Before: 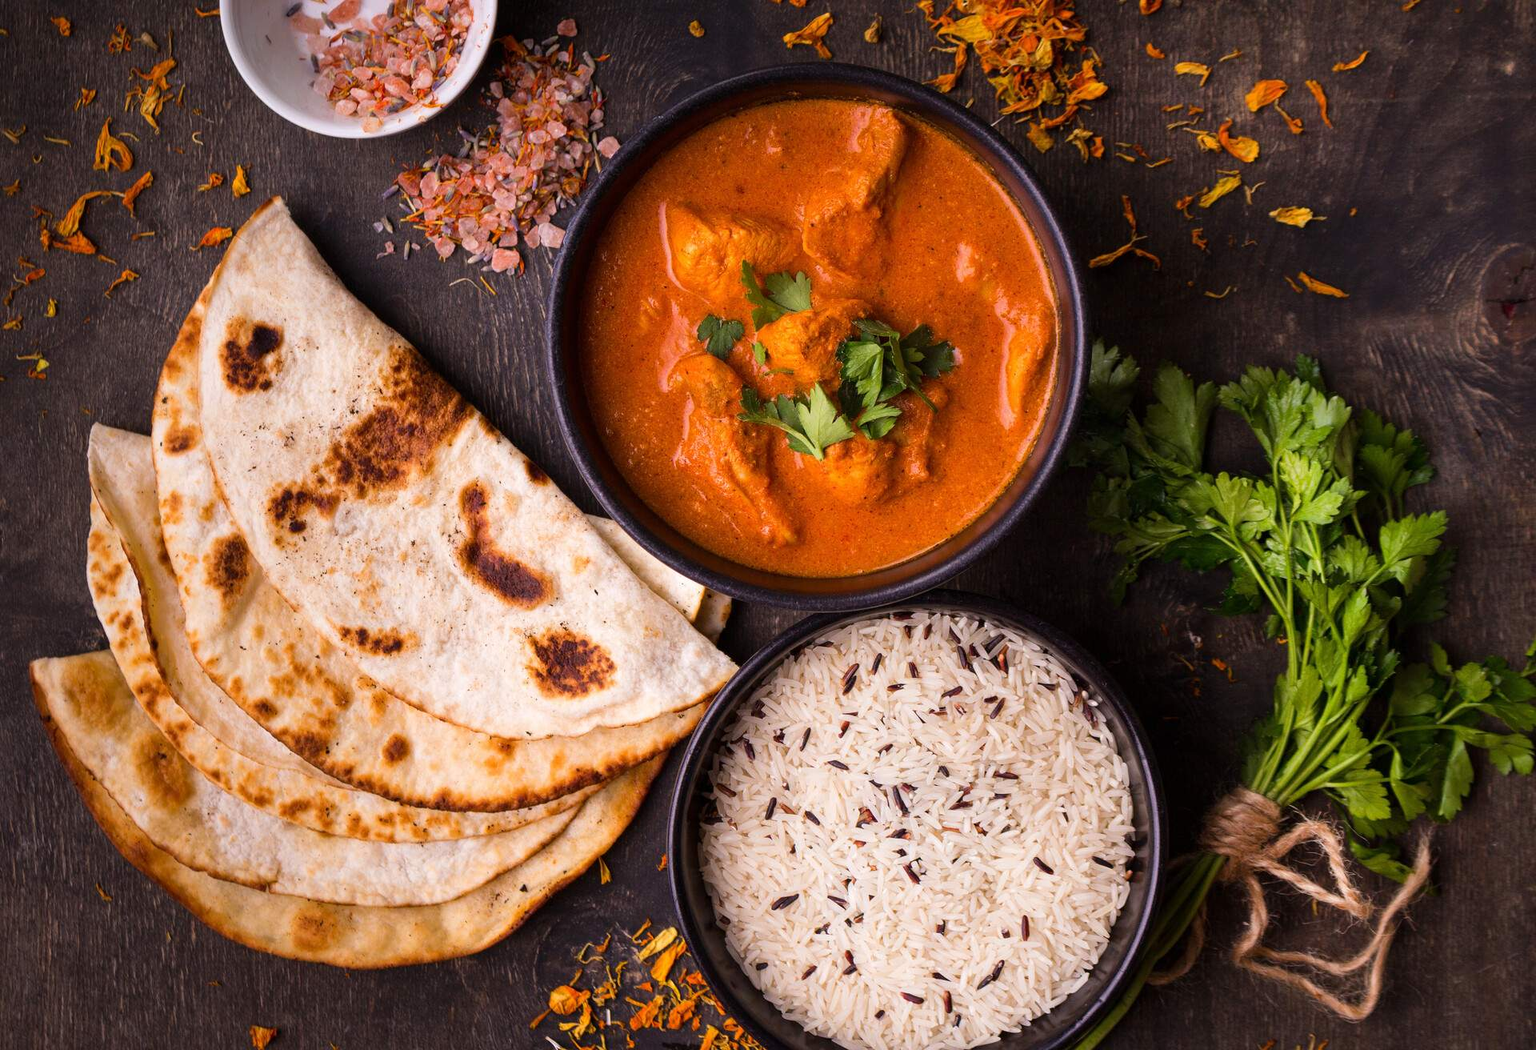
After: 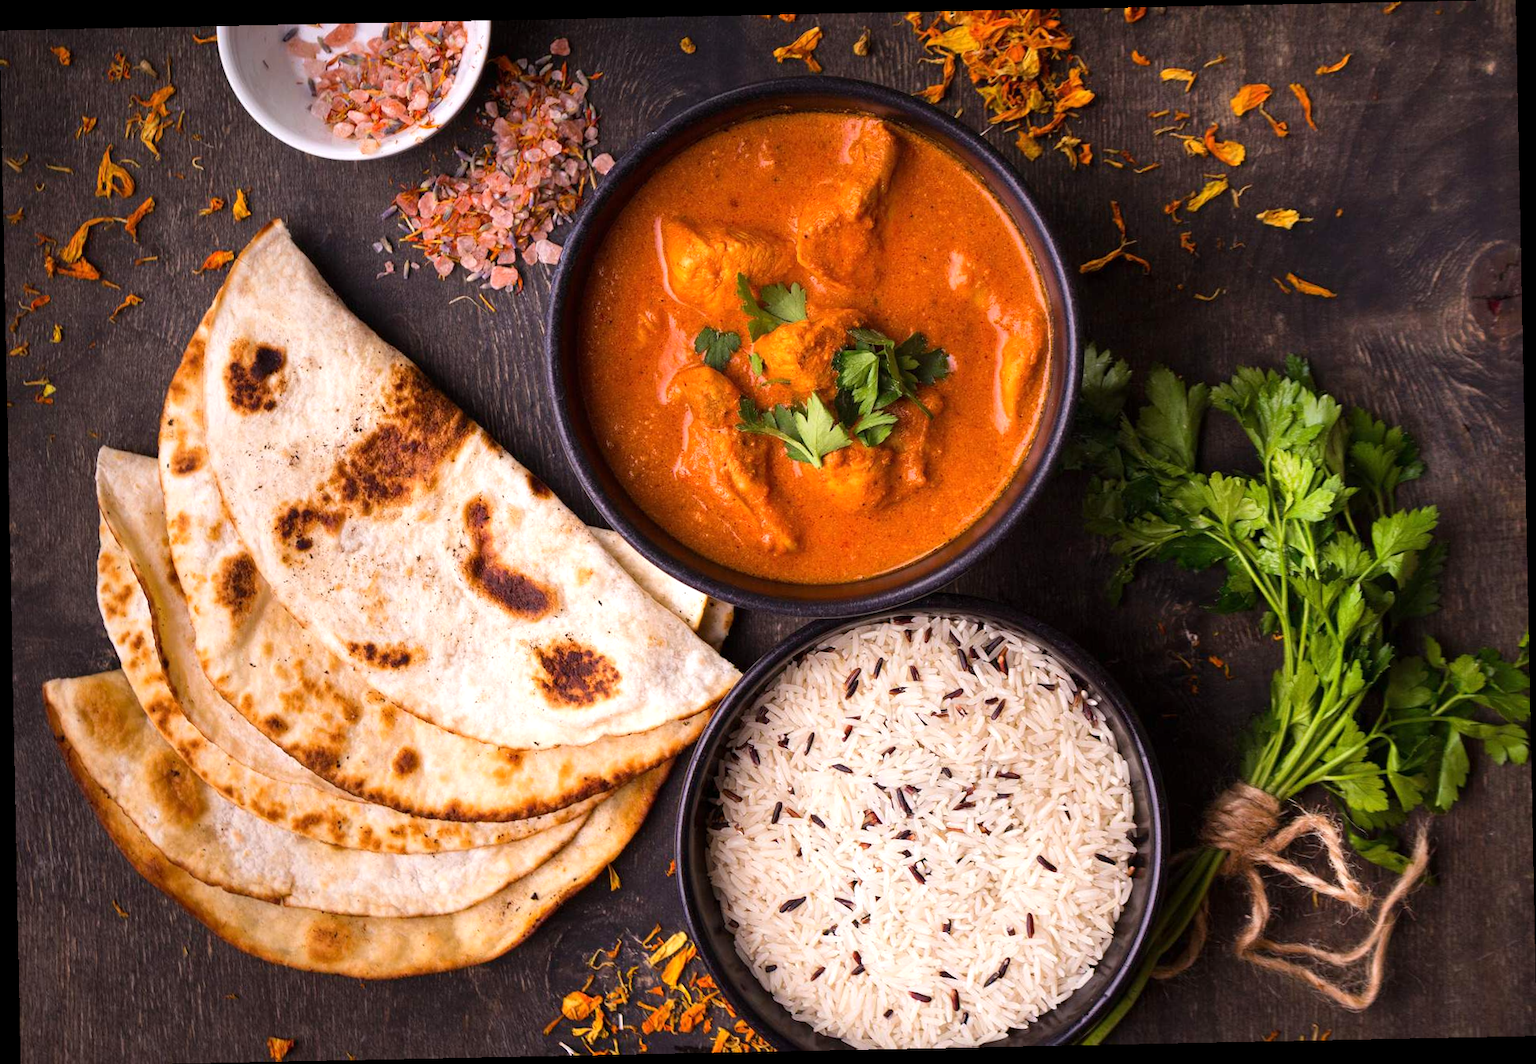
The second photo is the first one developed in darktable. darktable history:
crop: bottom 0.071%
exposure: exposure 0.3 EV, compensate highlight preservation false
rotate and perspective: rotation -1.17°, automatic cropping off
